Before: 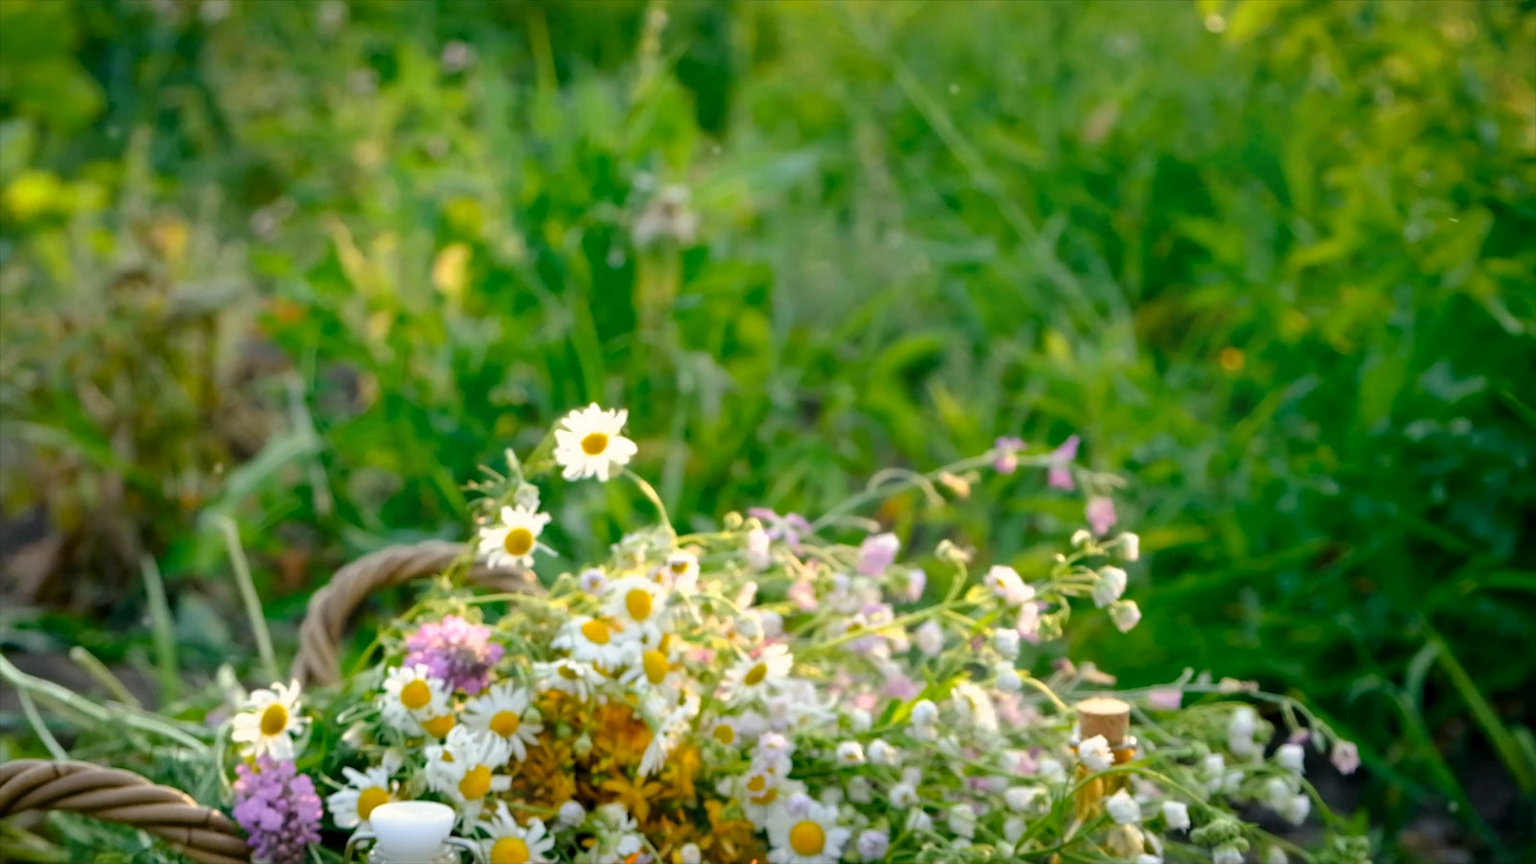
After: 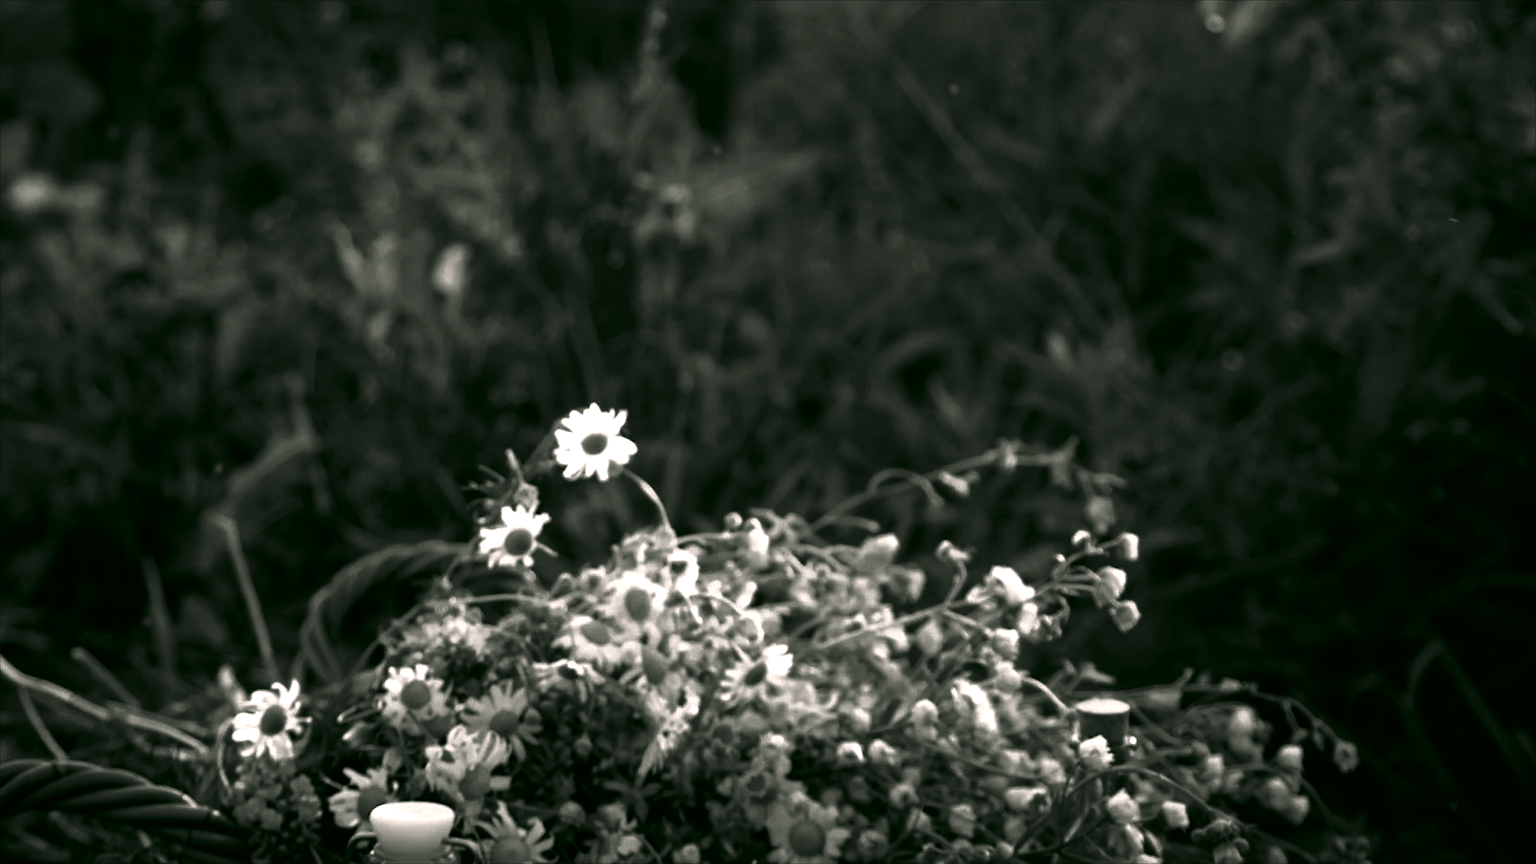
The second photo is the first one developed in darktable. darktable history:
contrast brightness saturation: contrast 0.02, brightness -1, saturation -1
exposure: exposure 0.178 EV, compensate exposure bias true, compensate highlight preservation false
color correction: highlights a* 4.02, highlights b* 4.98, shadows a* -7.55, shadows b* 4.98
contrast equalizer: y [[0.5, 0.5, 0.472, 0.5, 0.5, 0.5], [0.5 ×6], [0.5 ×6], [0 ×6], [0 ×6]]
